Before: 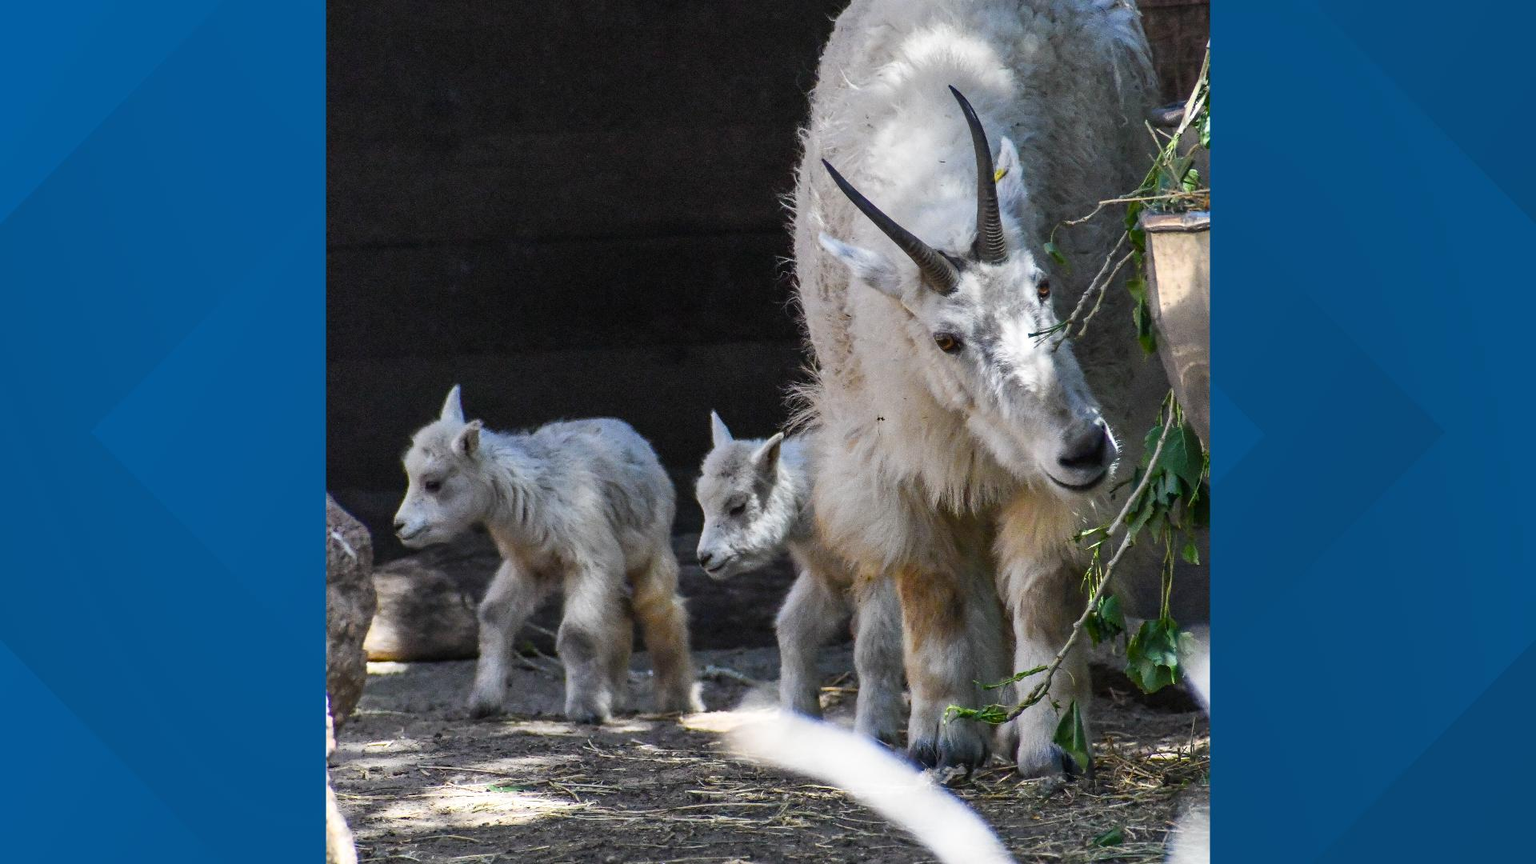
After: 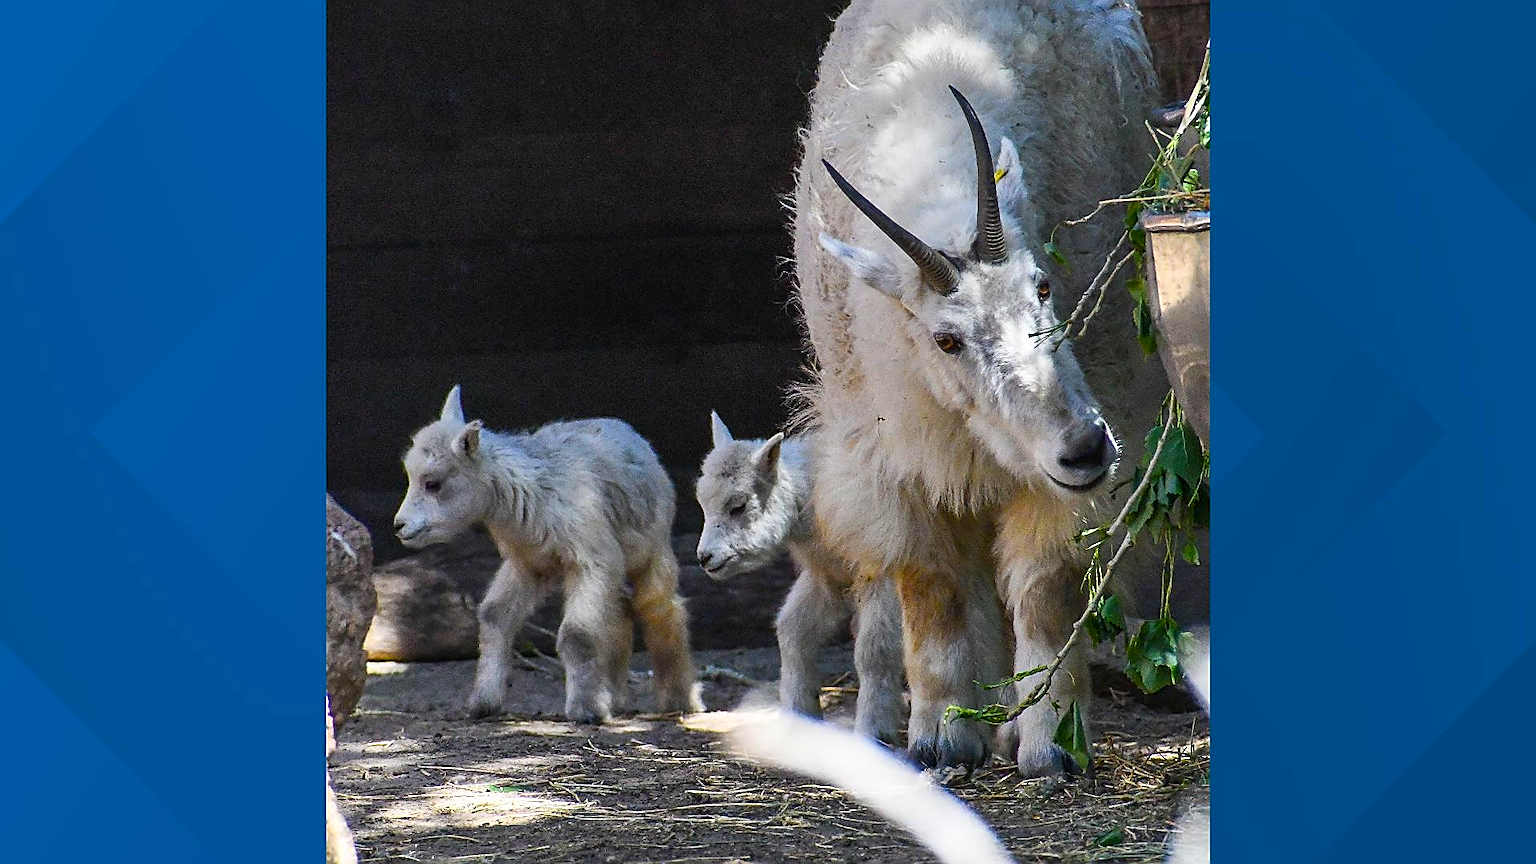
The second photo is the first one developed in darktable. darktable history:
sharpen: radius 1.4, amount 1.25, threshold 0.7
color balance rgb: perceptual saturation grading › global saturation 20%, global vibrance 20%
